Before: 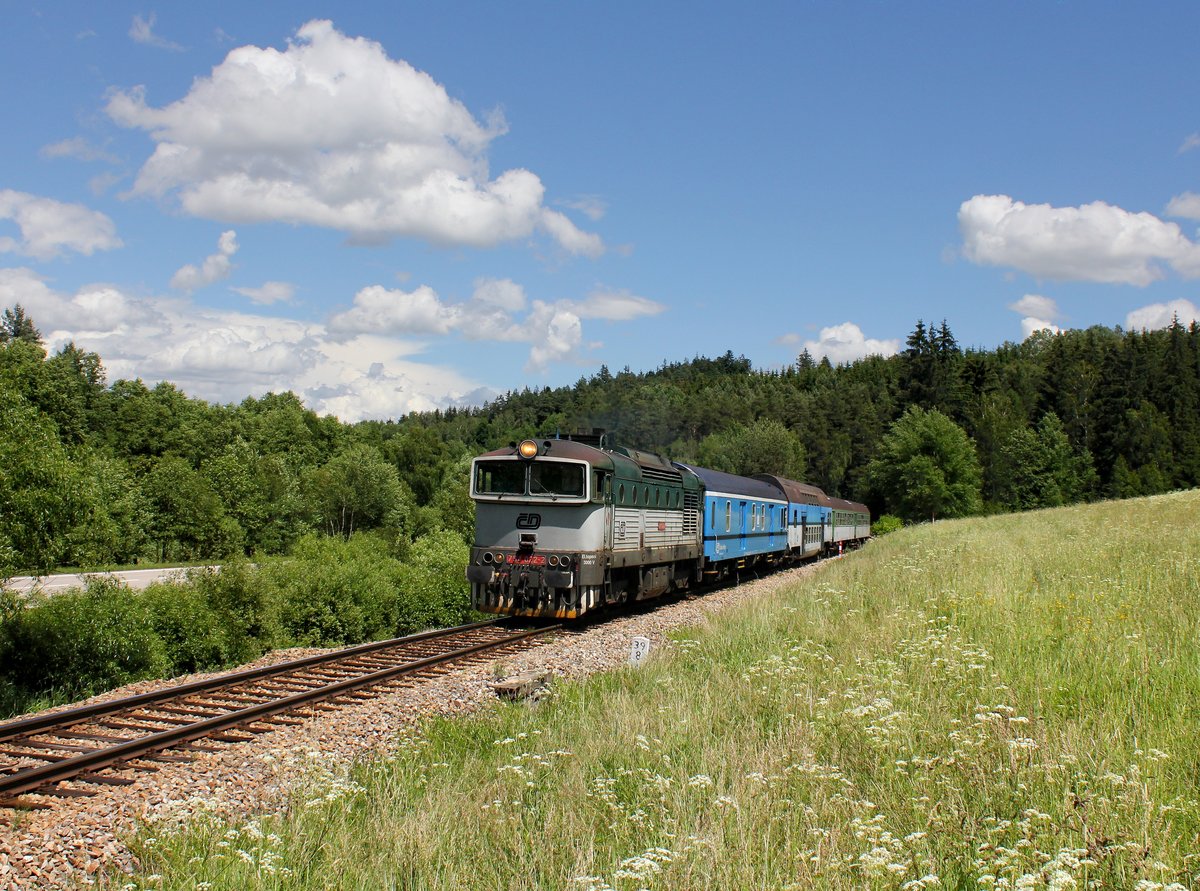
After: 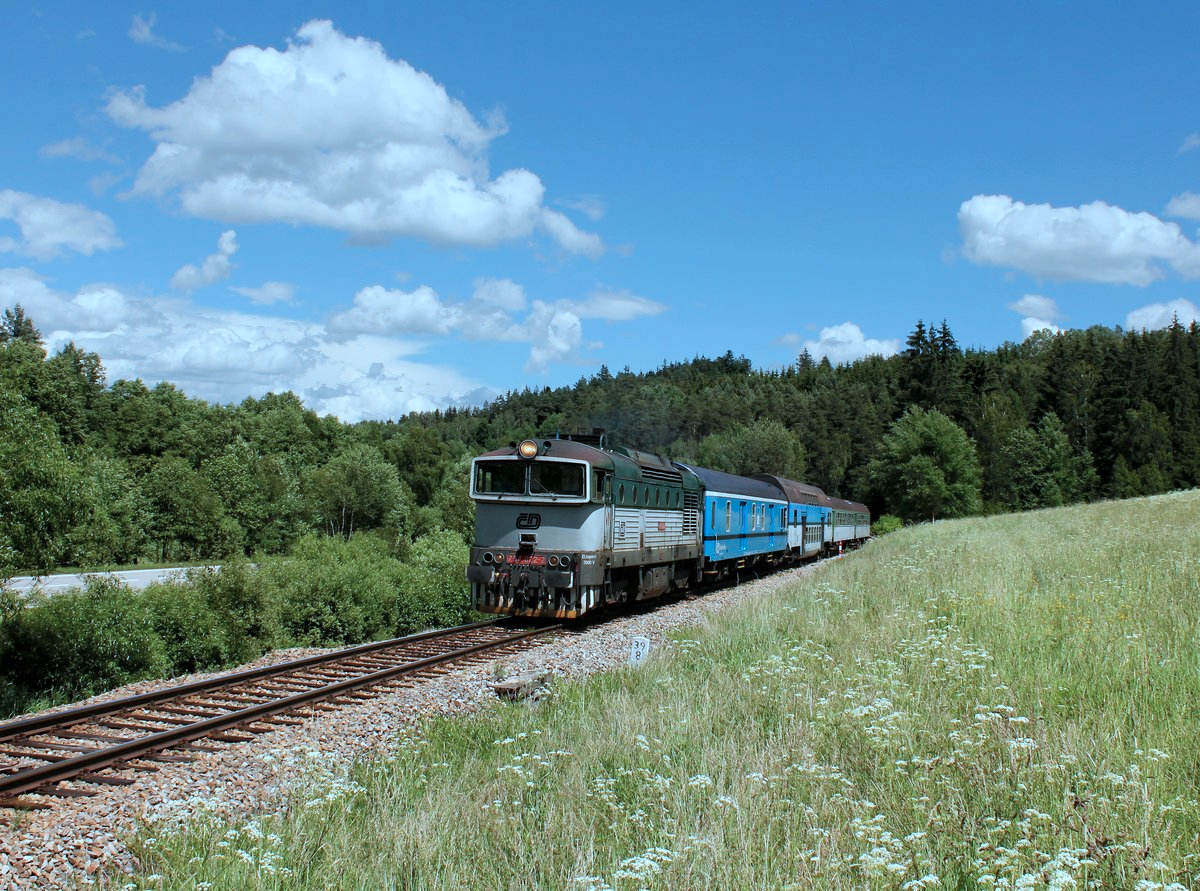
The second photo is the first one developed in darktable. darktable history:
contrast brightness saturation: saturation -0.1
color correction: highlights a* -9.73, highlights b* -21.22
